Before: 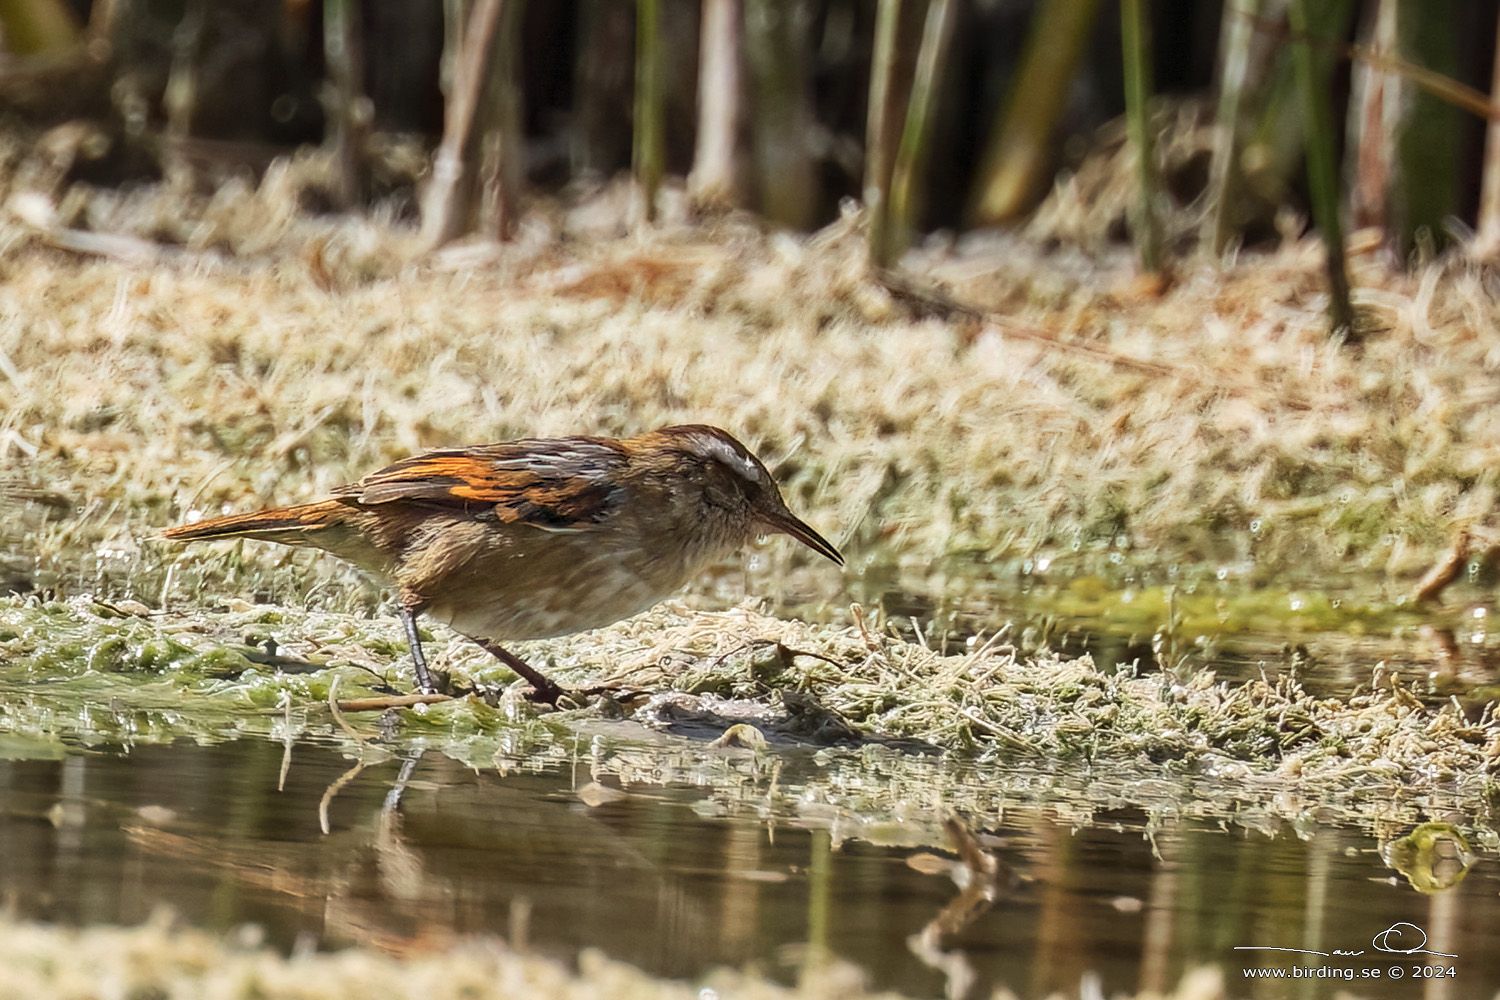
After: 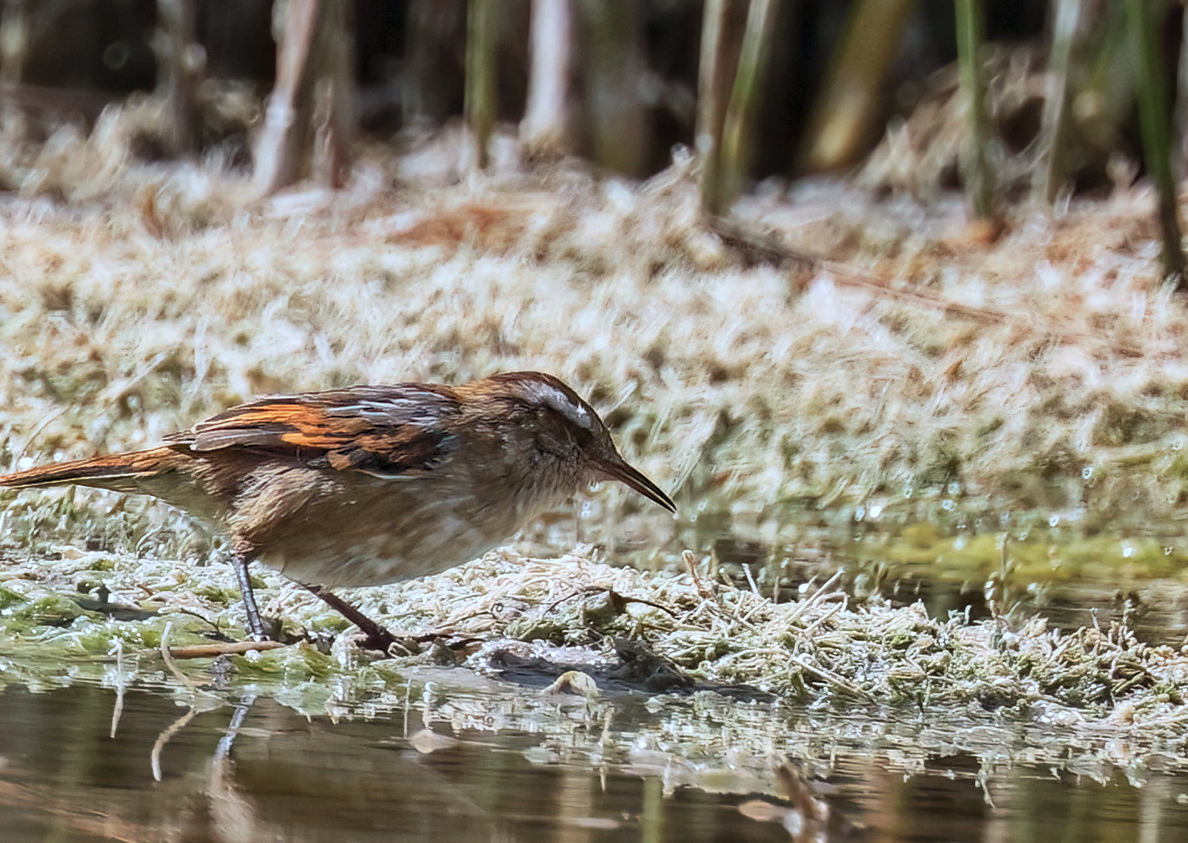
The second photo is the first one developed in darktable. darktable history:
crop: left 11.225%, top 5.381%, right 9.565%, bottom 10.314%
color correction: highlights a* -2.24, highlights b* -18.1
shadows and highlights: shadows 37.27, highlights -28.18, soften with gaussian
